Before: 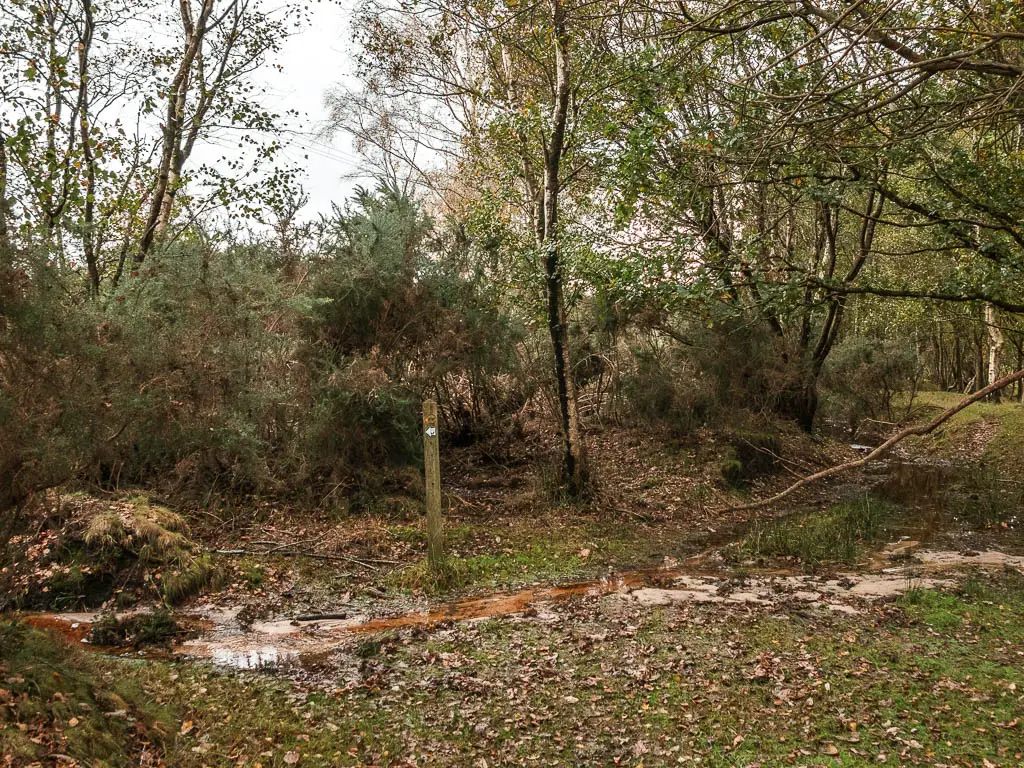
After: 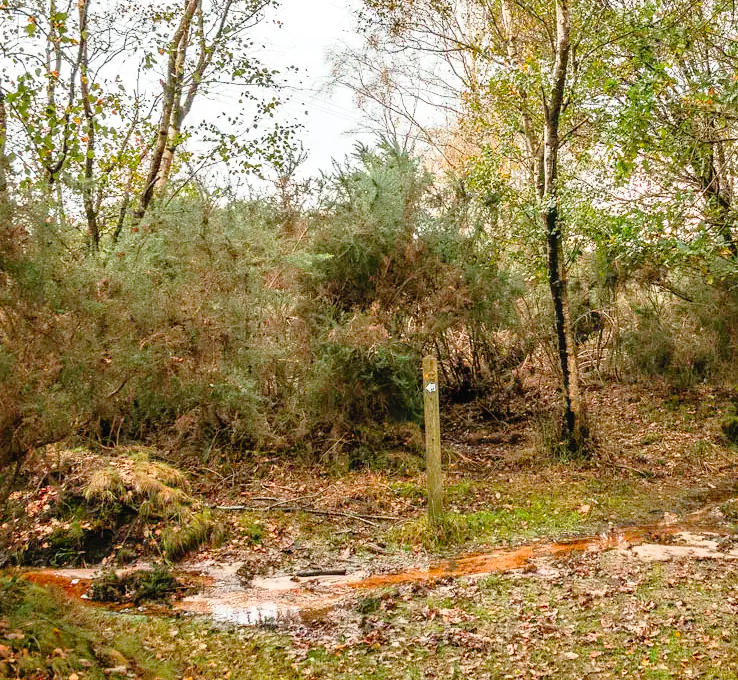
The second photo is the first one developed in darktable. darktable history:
crop: top 5.804%, right 27.877%, bottom 5.58%
tone curve: curves: ch0 [(0, 0) (0.003, 0.003) (0.011, 0.006) (0.025, 0.015) (0.044, 0.025) (0.069, 0.034) (0.1, 0.052) (0.136, 0.092) (0.177, 0.157) (0.224, 0.228) (0.277, 0.305) (0.335, 0.392) (0.399, 0.466) (0.468, 0.543) (0.543, 0.612) (0.623, 0.692) (0.709, 0.78) (0.801, 0.865) (0.898, 0.935) (1, 1)], preserve colors none
contrast brightness saturation: contrast 0.07, brightness 0.174, saturation 0.405
